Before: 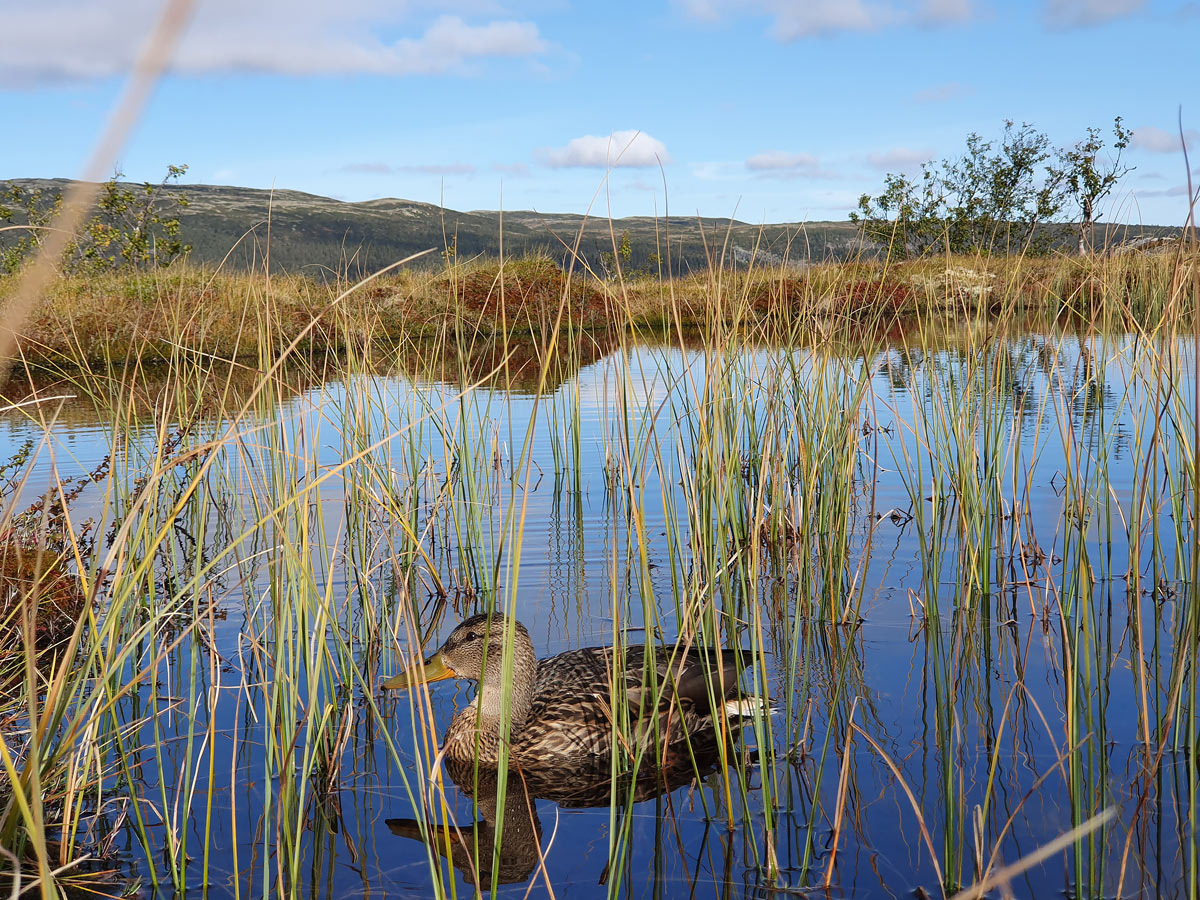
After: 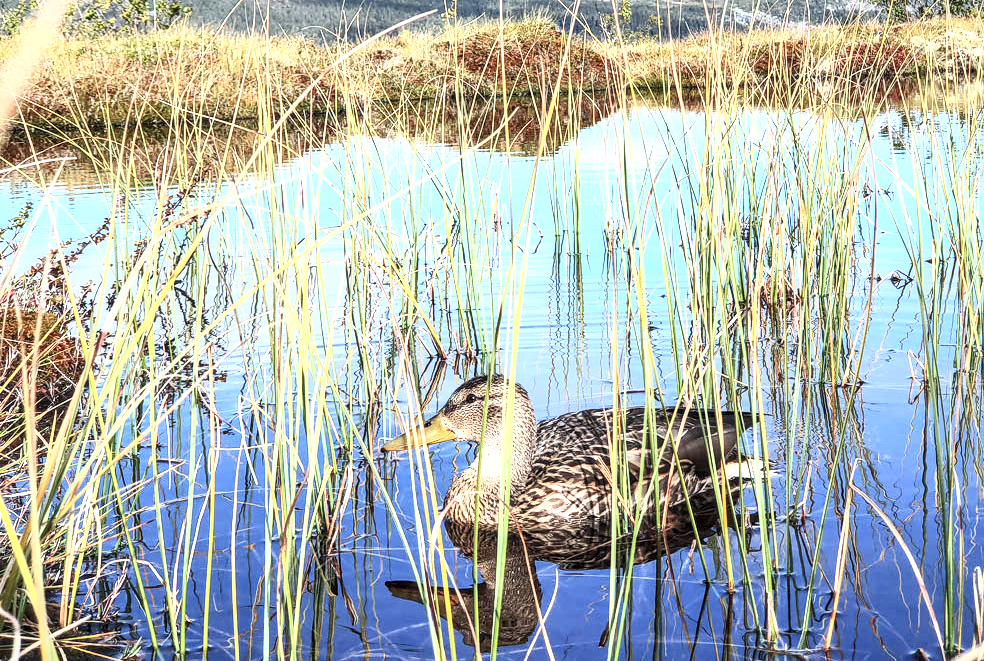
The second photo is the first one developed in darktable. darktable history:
contrast brightness saturation: contrast 0.39, brightness 0.53
exposure: black level correction 0, exposure 0.7 EV, compensate exposure bias true, compensate highlight preservation false
crop: top 26.531%, right 17.959%
local contrast: detail 160%
color calibration: illuminant custom, x 0.368, y 0.373, temperature 4330.32 K
